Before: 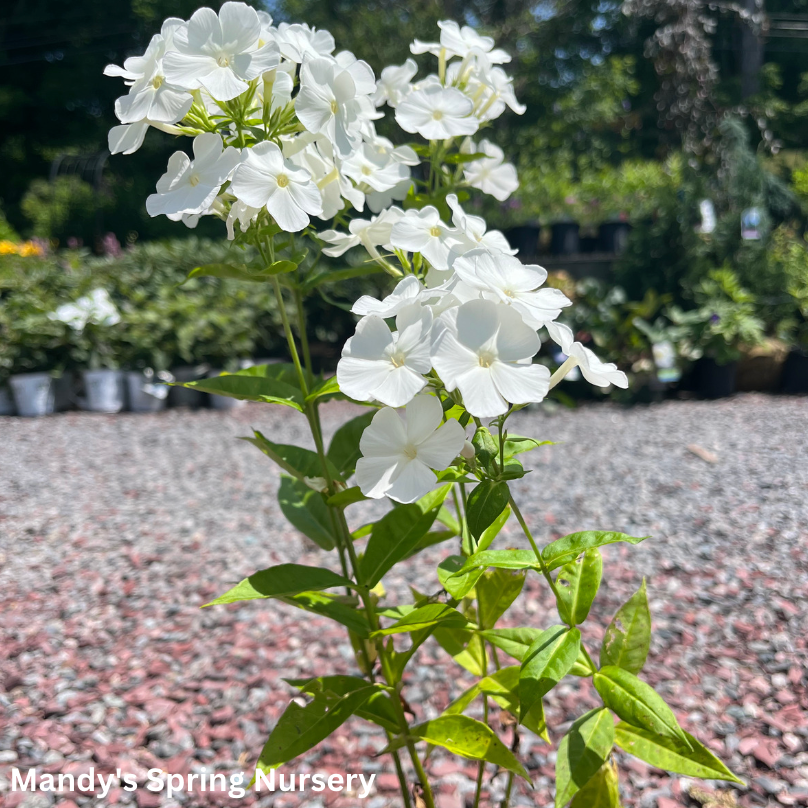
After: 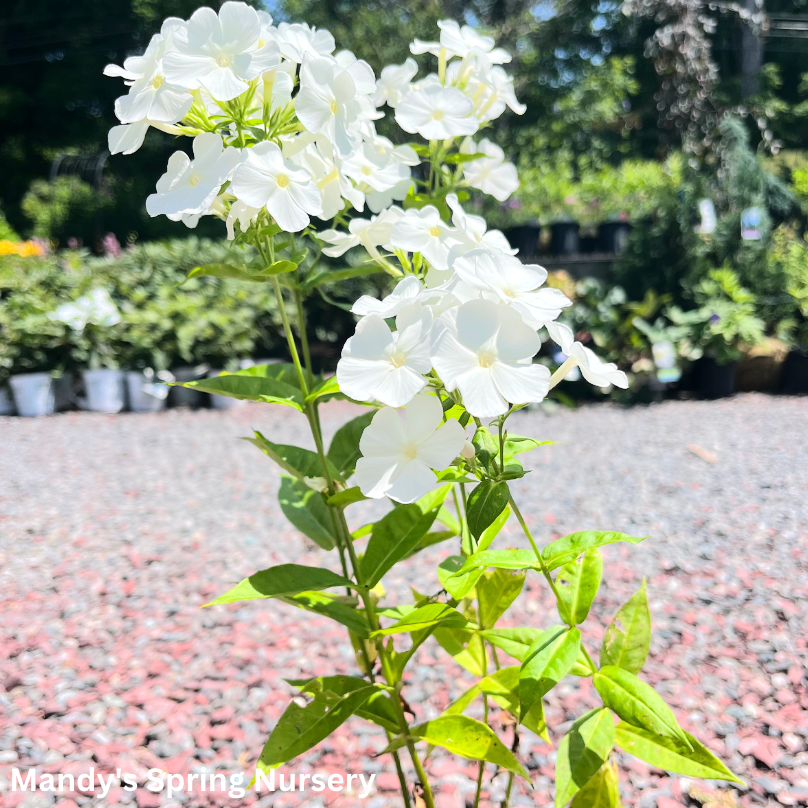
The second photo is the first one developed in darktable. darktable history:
tone equalizer: -7 EV 0.151 EV, -6 EV 0.639 EV, -5 EV 1.13 EV, -4 EV 1.31 EV, -3 EV 1.18 EV, -2 EV 0.6 EV, -1 EV 0.15 EV, edges refinement/feathering 500, mask exposure compensation -1.57 EV, preserve details no
